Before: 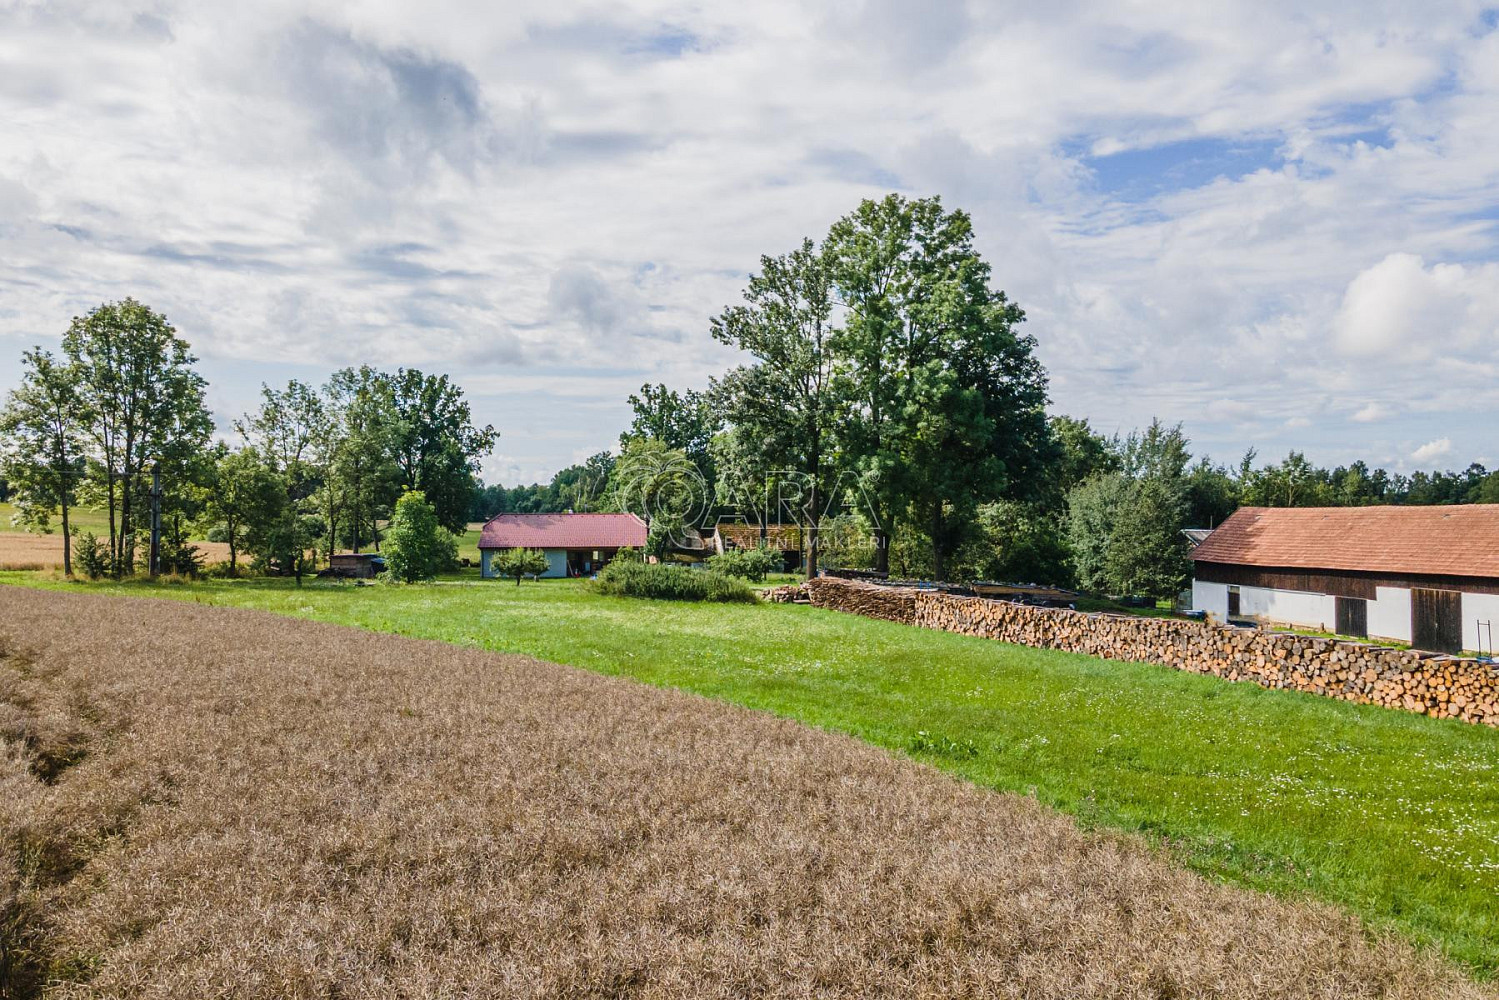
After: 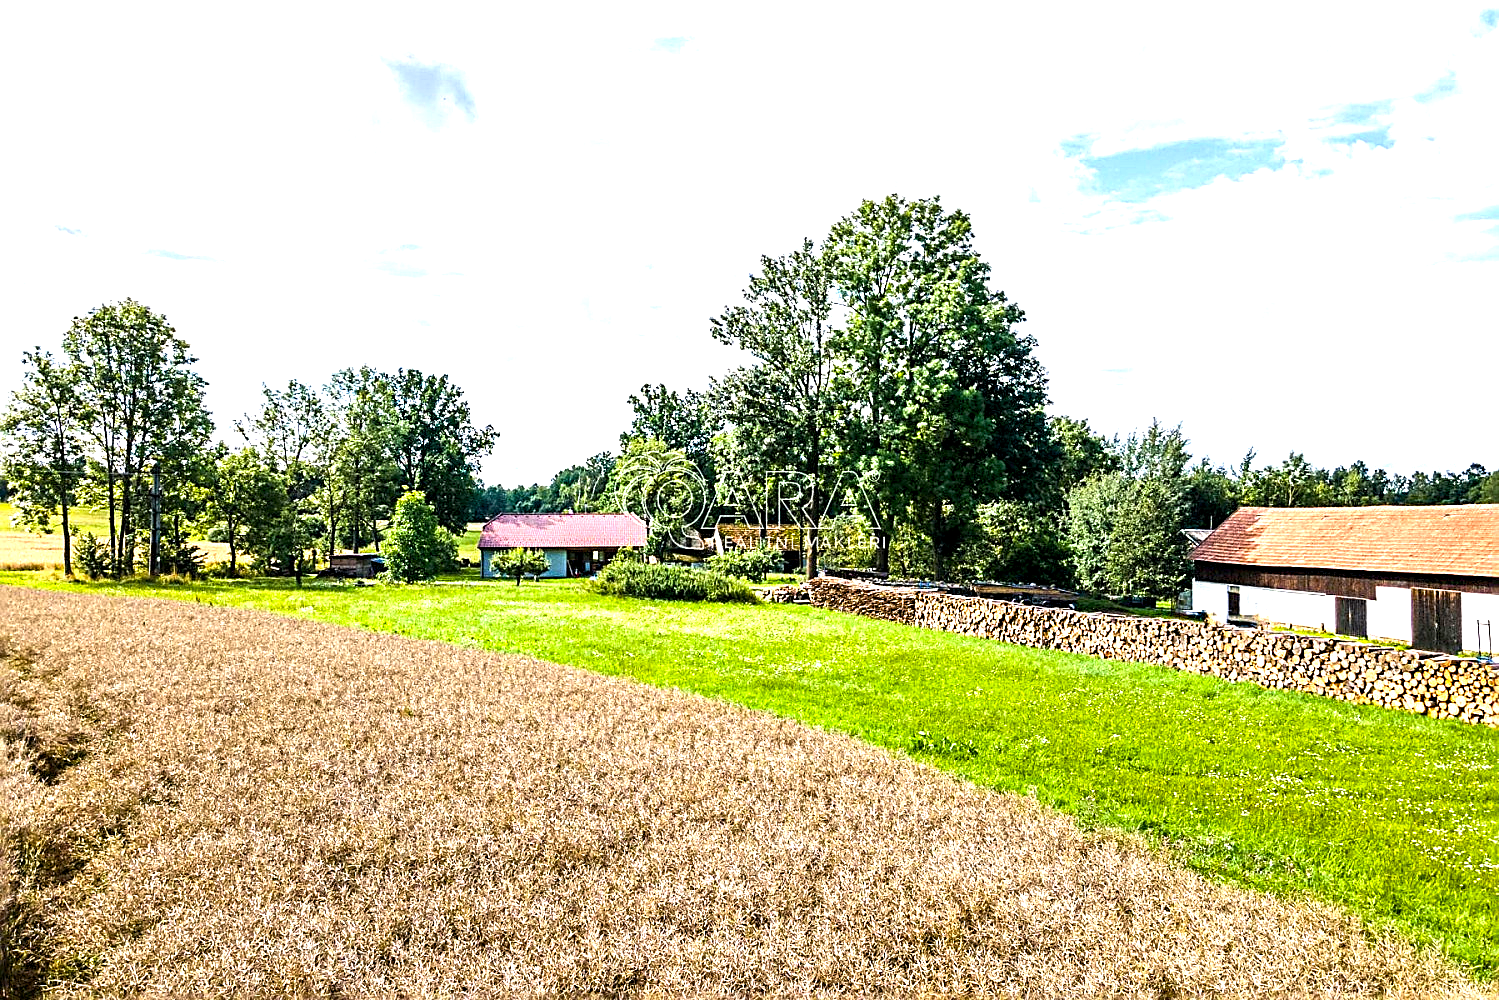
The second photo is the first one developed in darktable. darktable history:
sharpen: radius 2.593, amount 0.695
color balance rgb: shadows lift › luminance -9.206%, global offset › luminance -0.512%, perceptual saturation grading › global saturation -0.053%, perceptual brilliance grading › global brilliance 30.006%, perceptual brilliance grading › highlights 12.264%, perceptual brilliance grading › mid-tones 23.315%, global vibrance 19.404%
